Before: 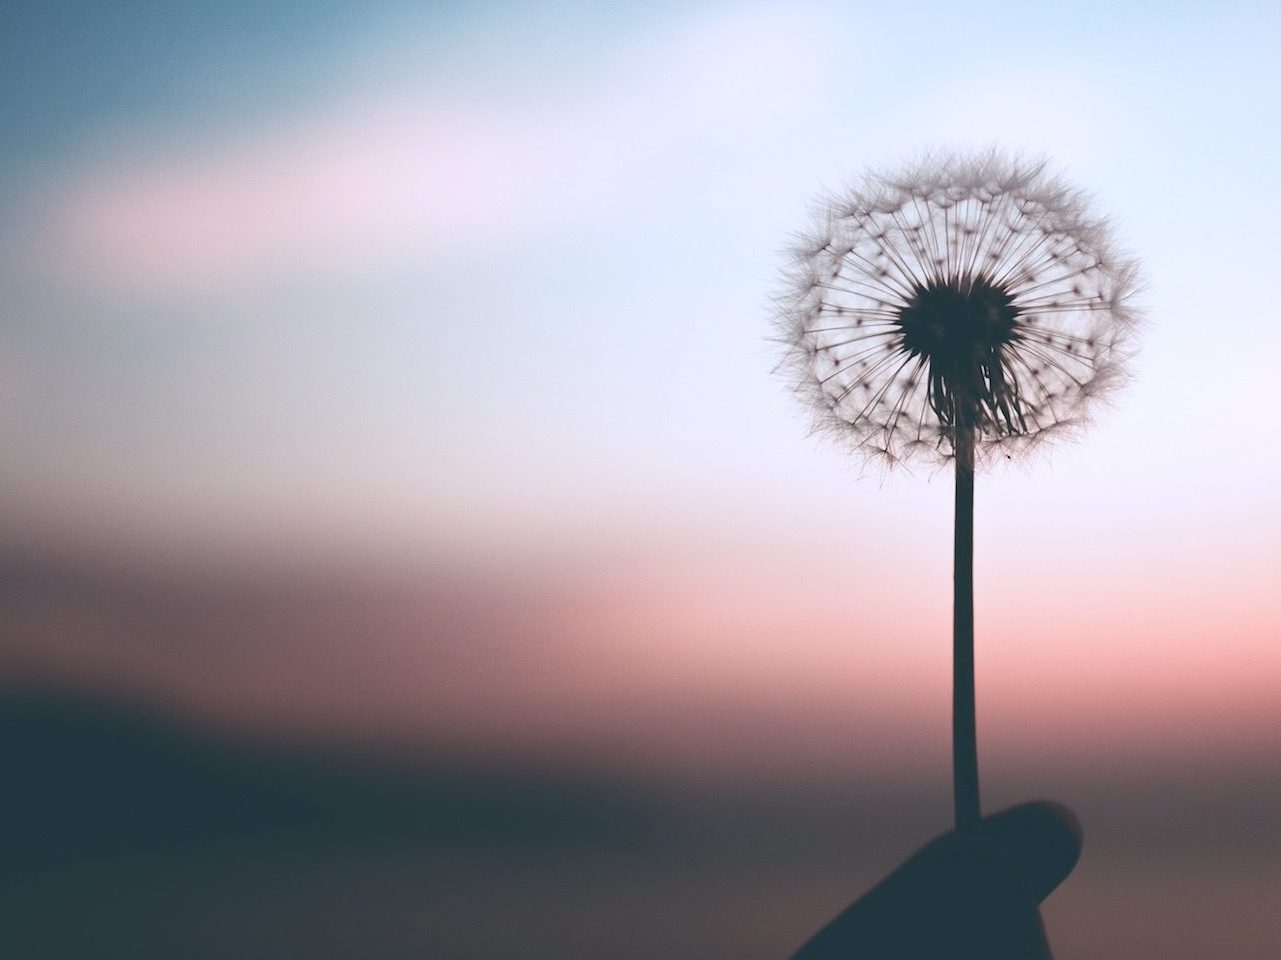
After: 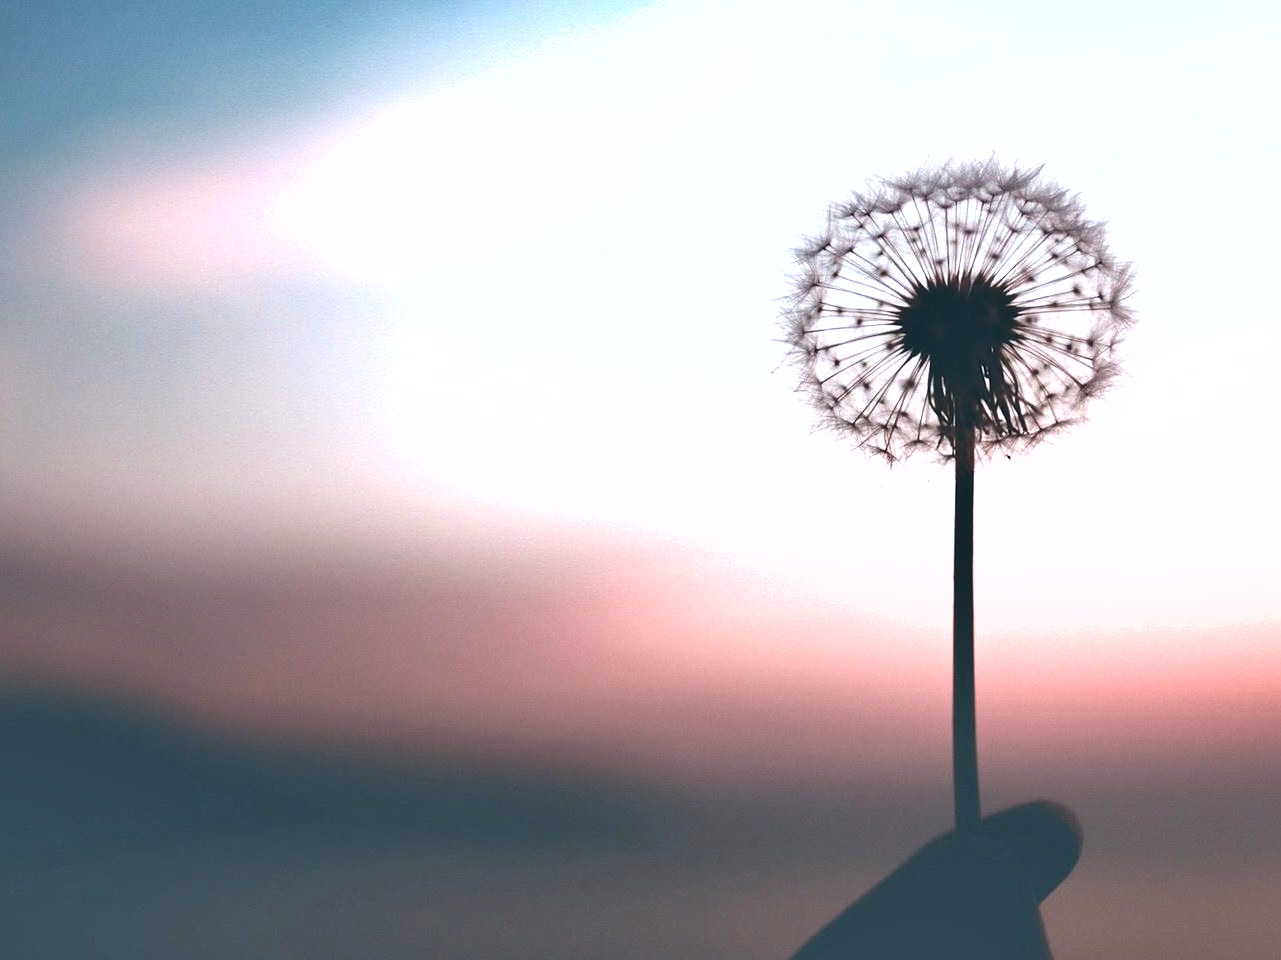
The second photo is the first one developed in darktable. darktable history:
exposure: exposure 0.6 EV, compensate highlight preservation false
shadows and highlights: low approximation 0.01, soften with gaussian
